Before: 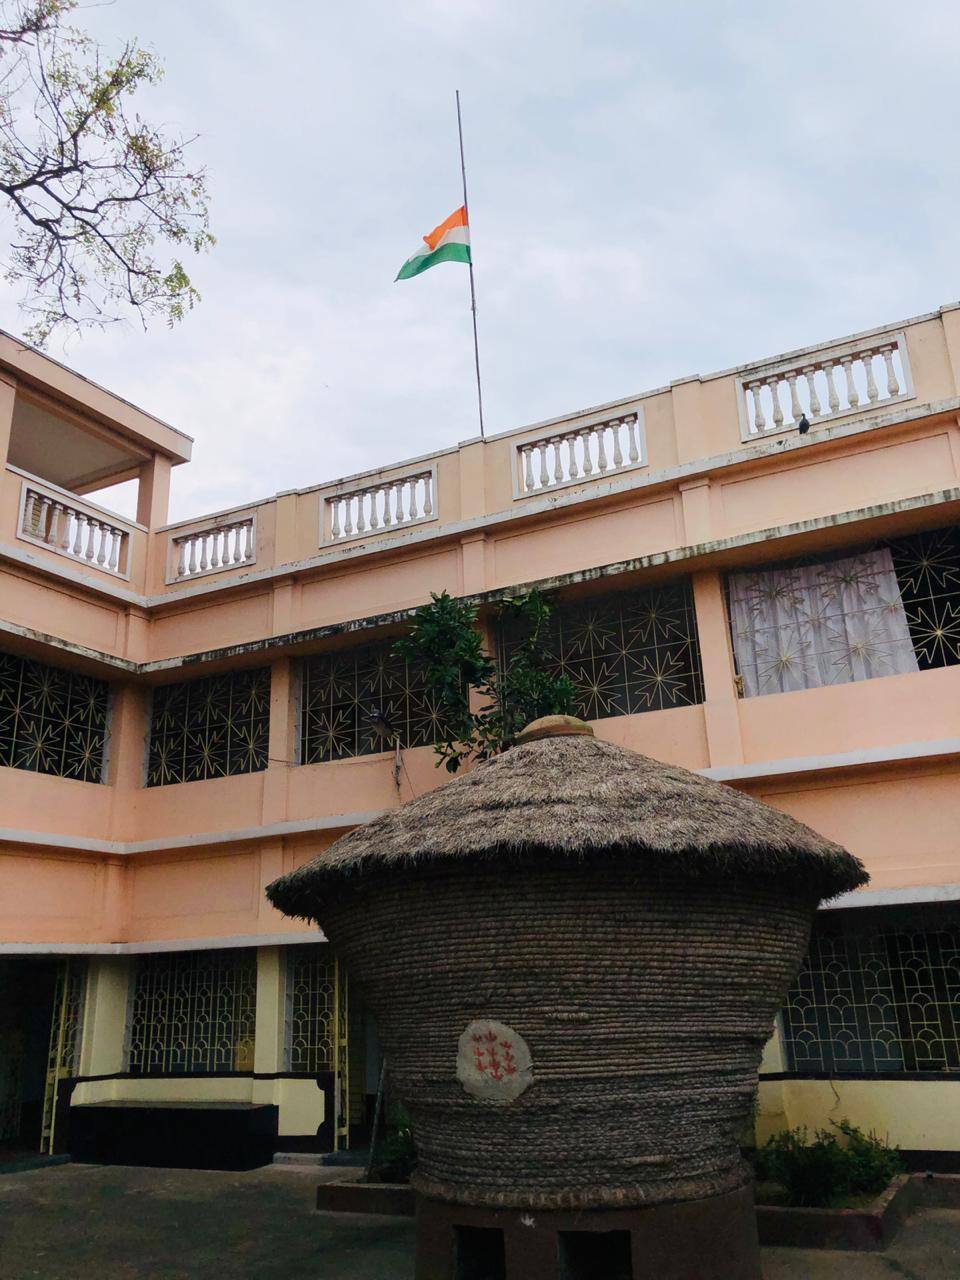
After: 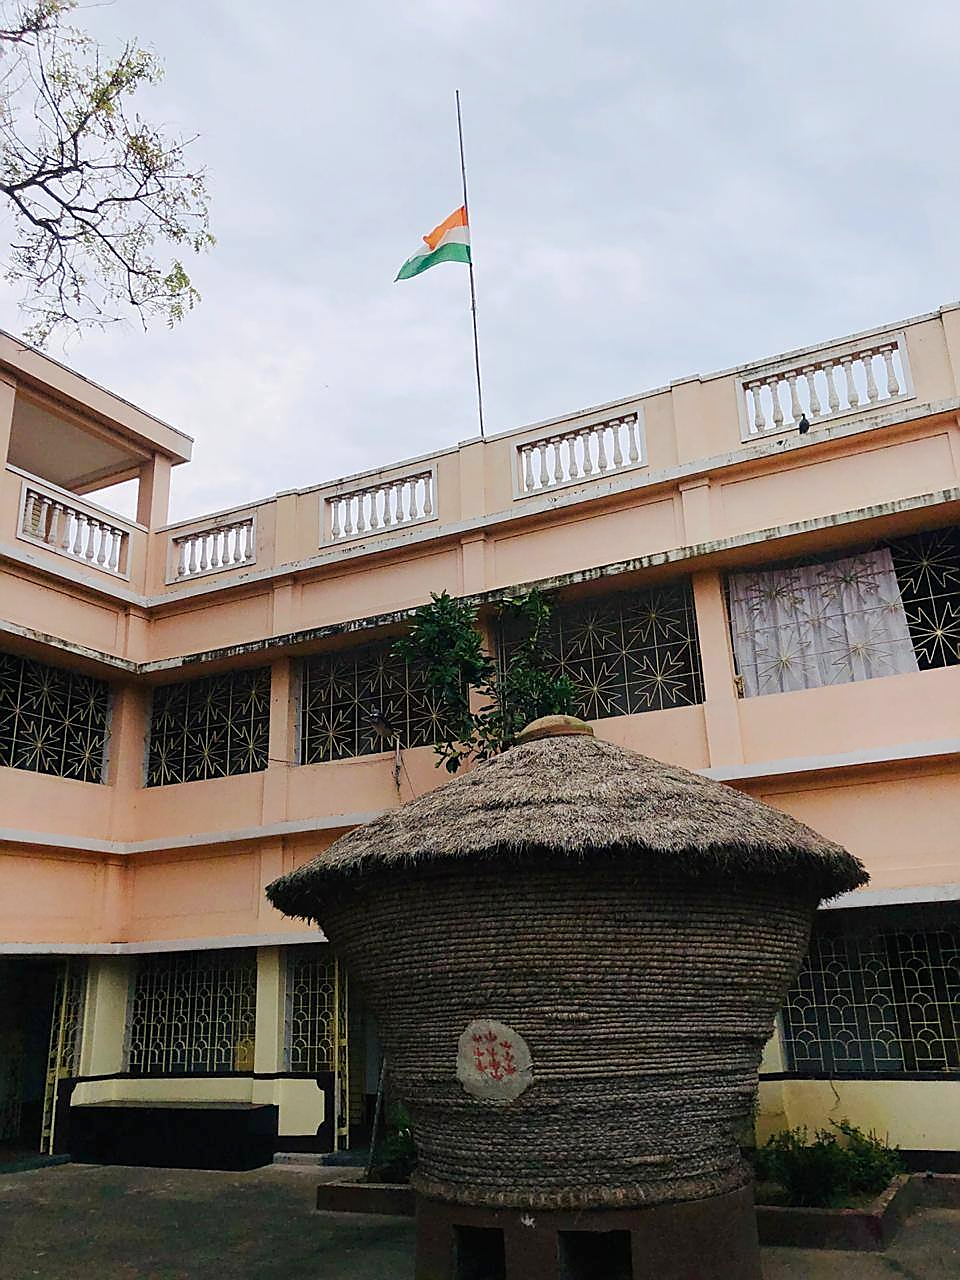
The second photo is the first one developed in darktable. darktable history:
base curve: curves: ch0 [(0, 0) (0.262, 0.32) (0.722, 0.705) (1, 1)], preserve colors none
exposure: compensate highlight preservation false
sharpen: radius 1.373, amount 1.24, threshold 0.793
